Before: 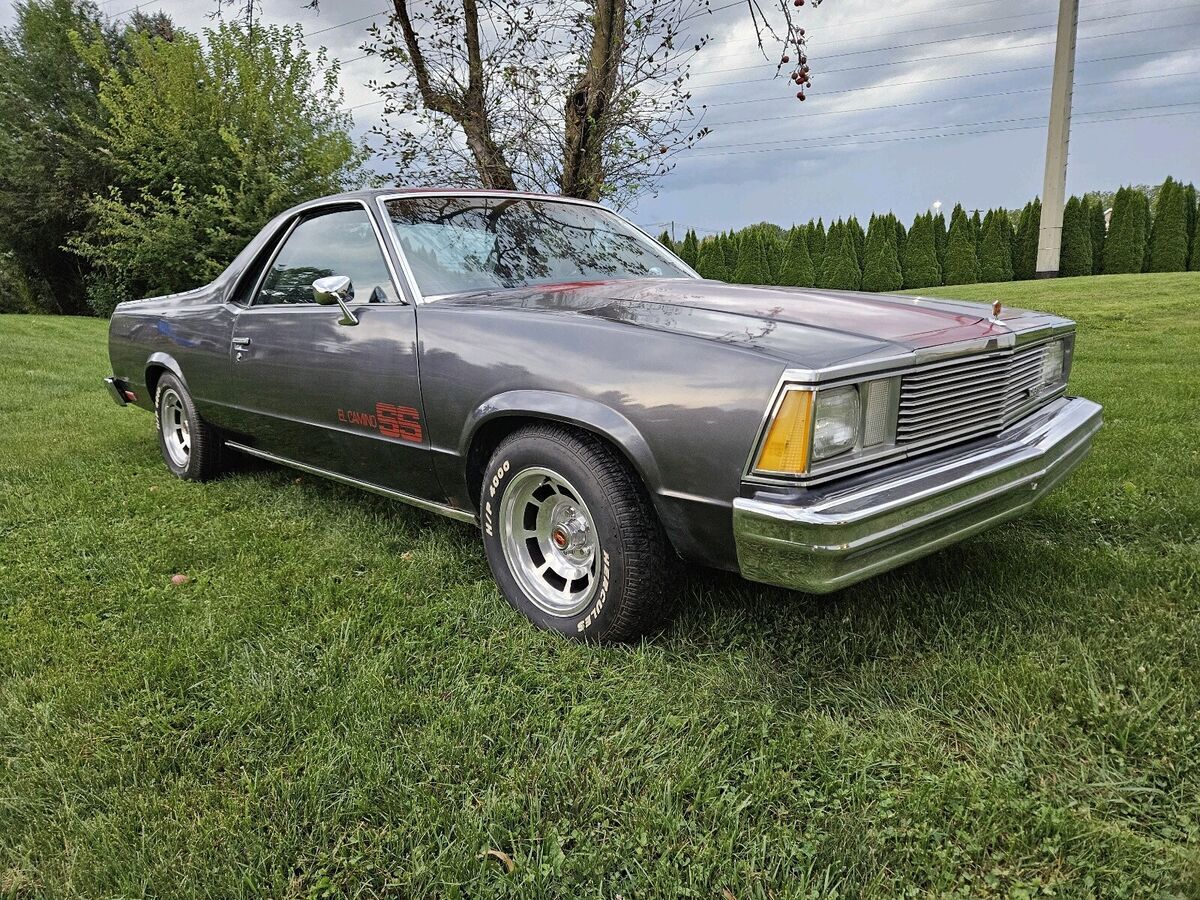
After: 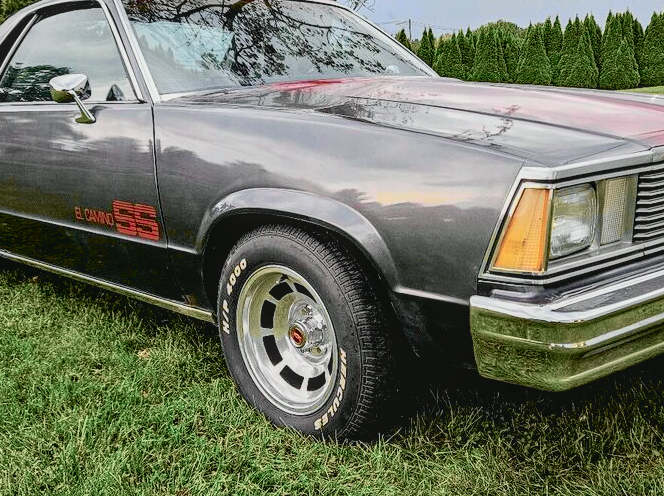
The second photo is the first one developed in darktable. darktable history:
local contrast: on, module defaults
tone curve: curves: ch0 [(0, 0.039) (0.113, 0.081) (0.204, 0.204) (0.498, 0.608) (0.709, 0.819) (0.984, 0.961)]; ch1 [(0, 0) (0.172, 0.123) (0.317, 0.272) (0.414, 0.382) (0.476, 0.479) (0.505, 0.501) (0.528, 0.54) (0.618, 0.647) (0.709, 0.764) (1, 1)]; ch2 [(0, 0) (0.411, 0.424) (0.492, 0.502) (0.521, 0.513) (0.537, 0.57) (0.686, 0.638) (1, 1)], color space Lab, independent channels, preserve colors none
contrast brightness saturation: contrast -0.12
color balance rgb: shadows lift › chroma 0.647%, shadows lift › hue 112.65°, highlights gain › chroma 0.146%, highlights gain › hue 332.55°, perceptual saturation grading › global saturation 9.607%
exposure: black level correction 0.009, exposure -0.162 EV, compensate highlight preservation false
crop and rotate: left 21.959%, top 22.493%, right 22.699%, bottom 22.382%
